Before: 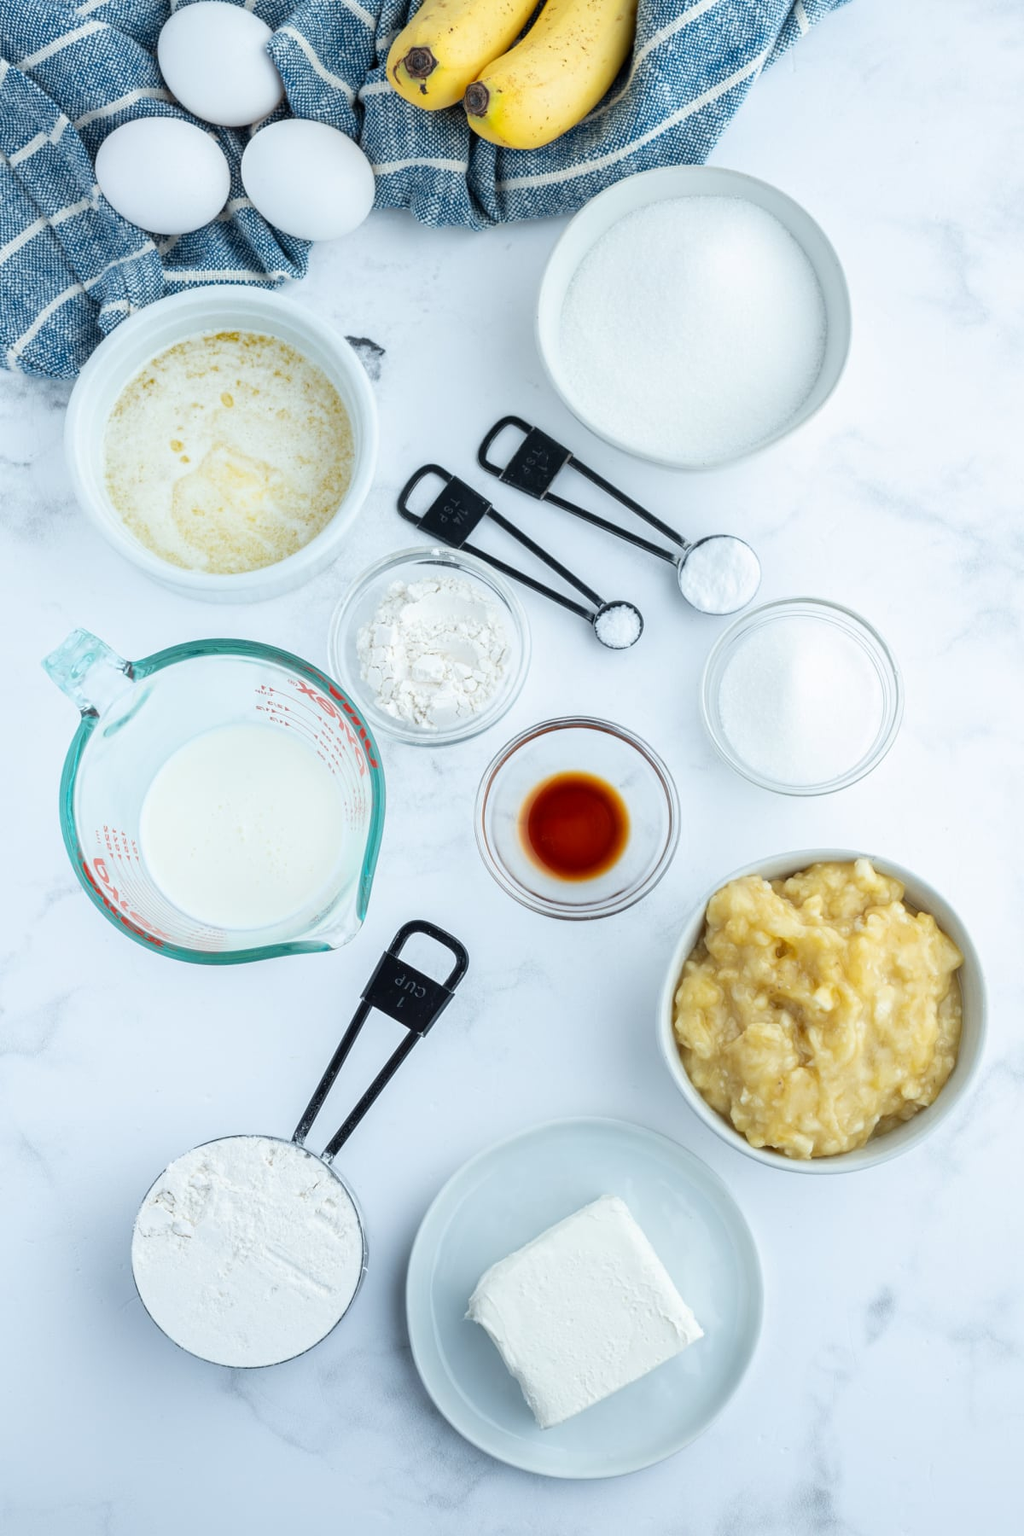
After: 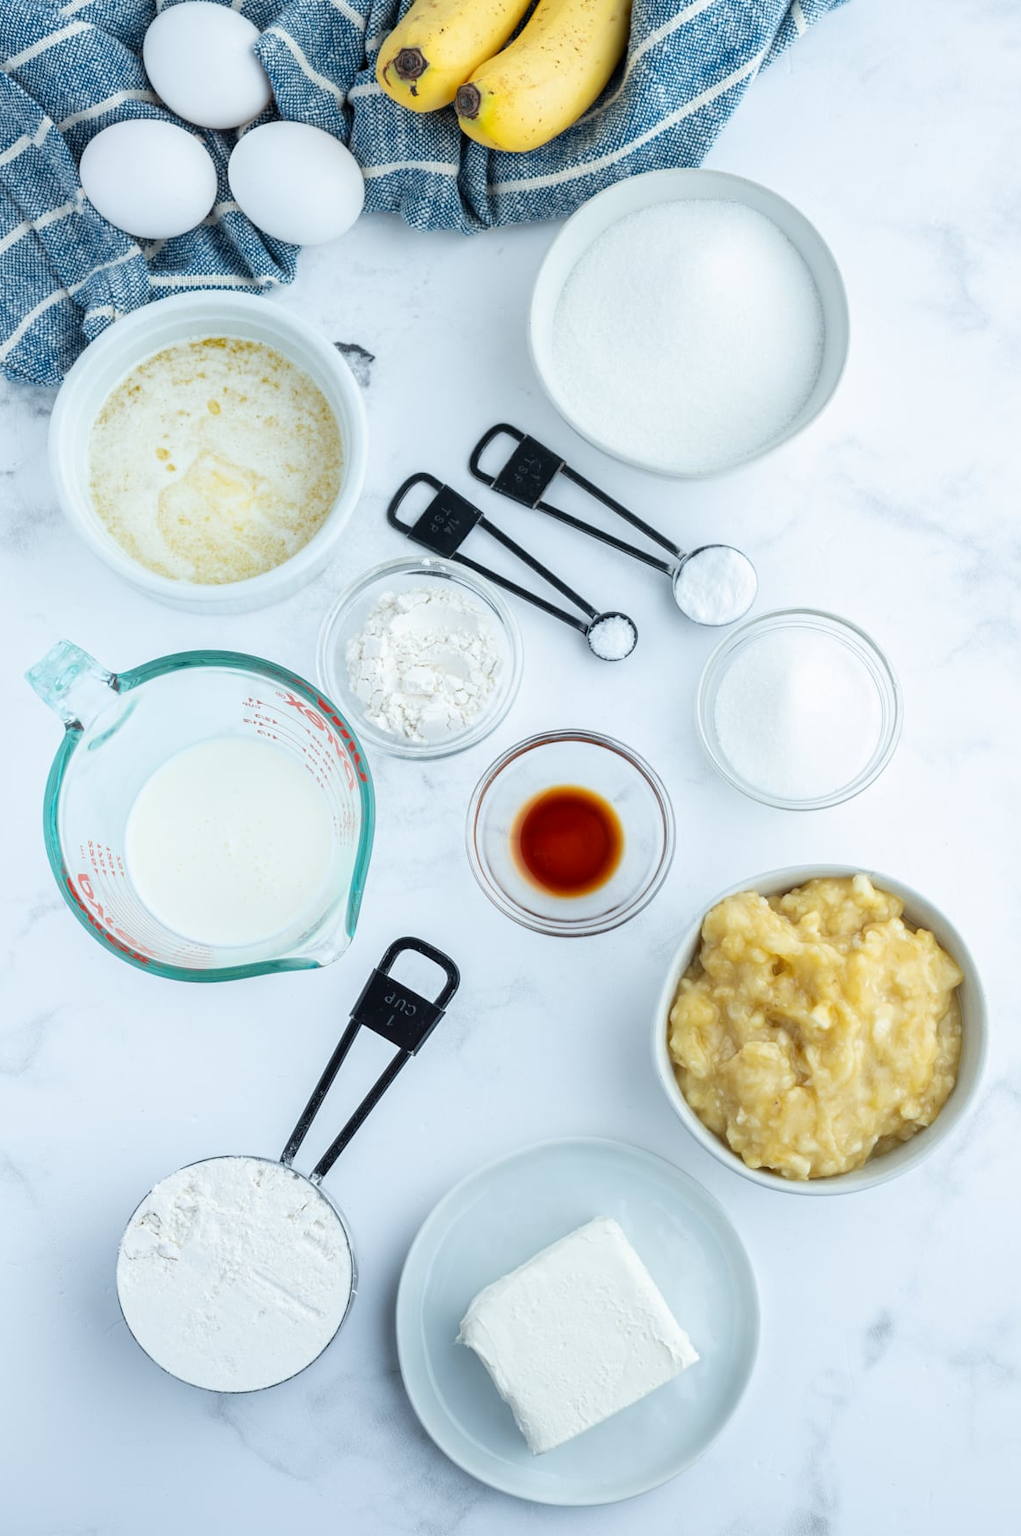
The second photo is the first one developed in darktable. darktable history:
crop: left 1.687%, right 0.285%, bottom 1.728%
